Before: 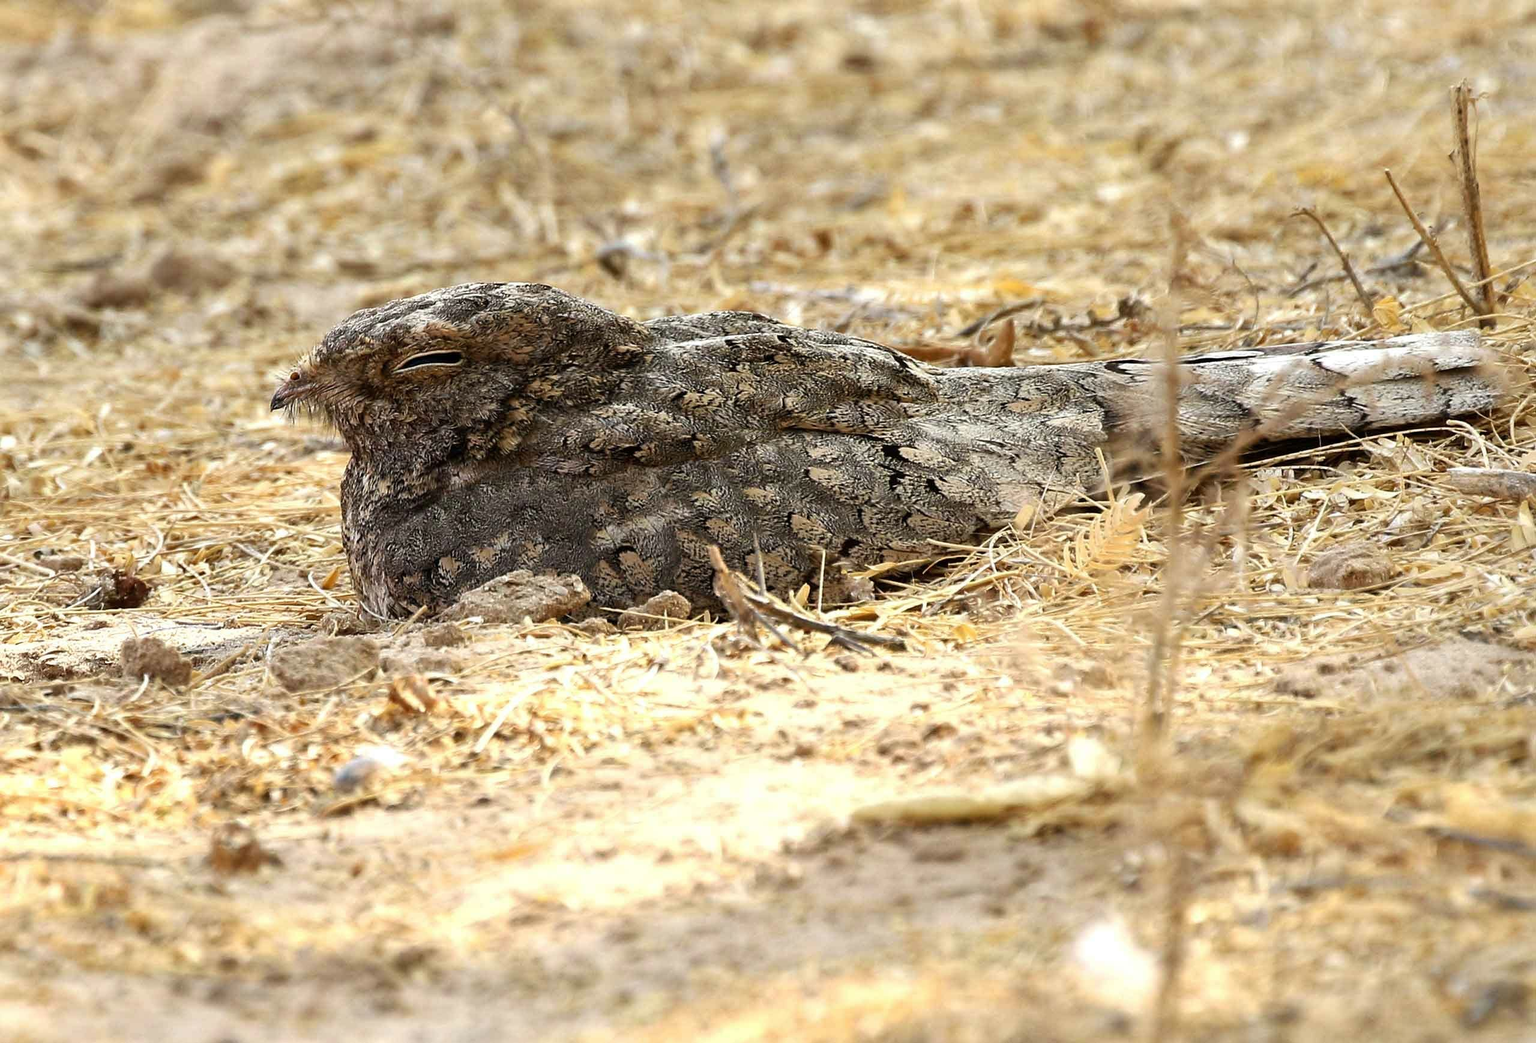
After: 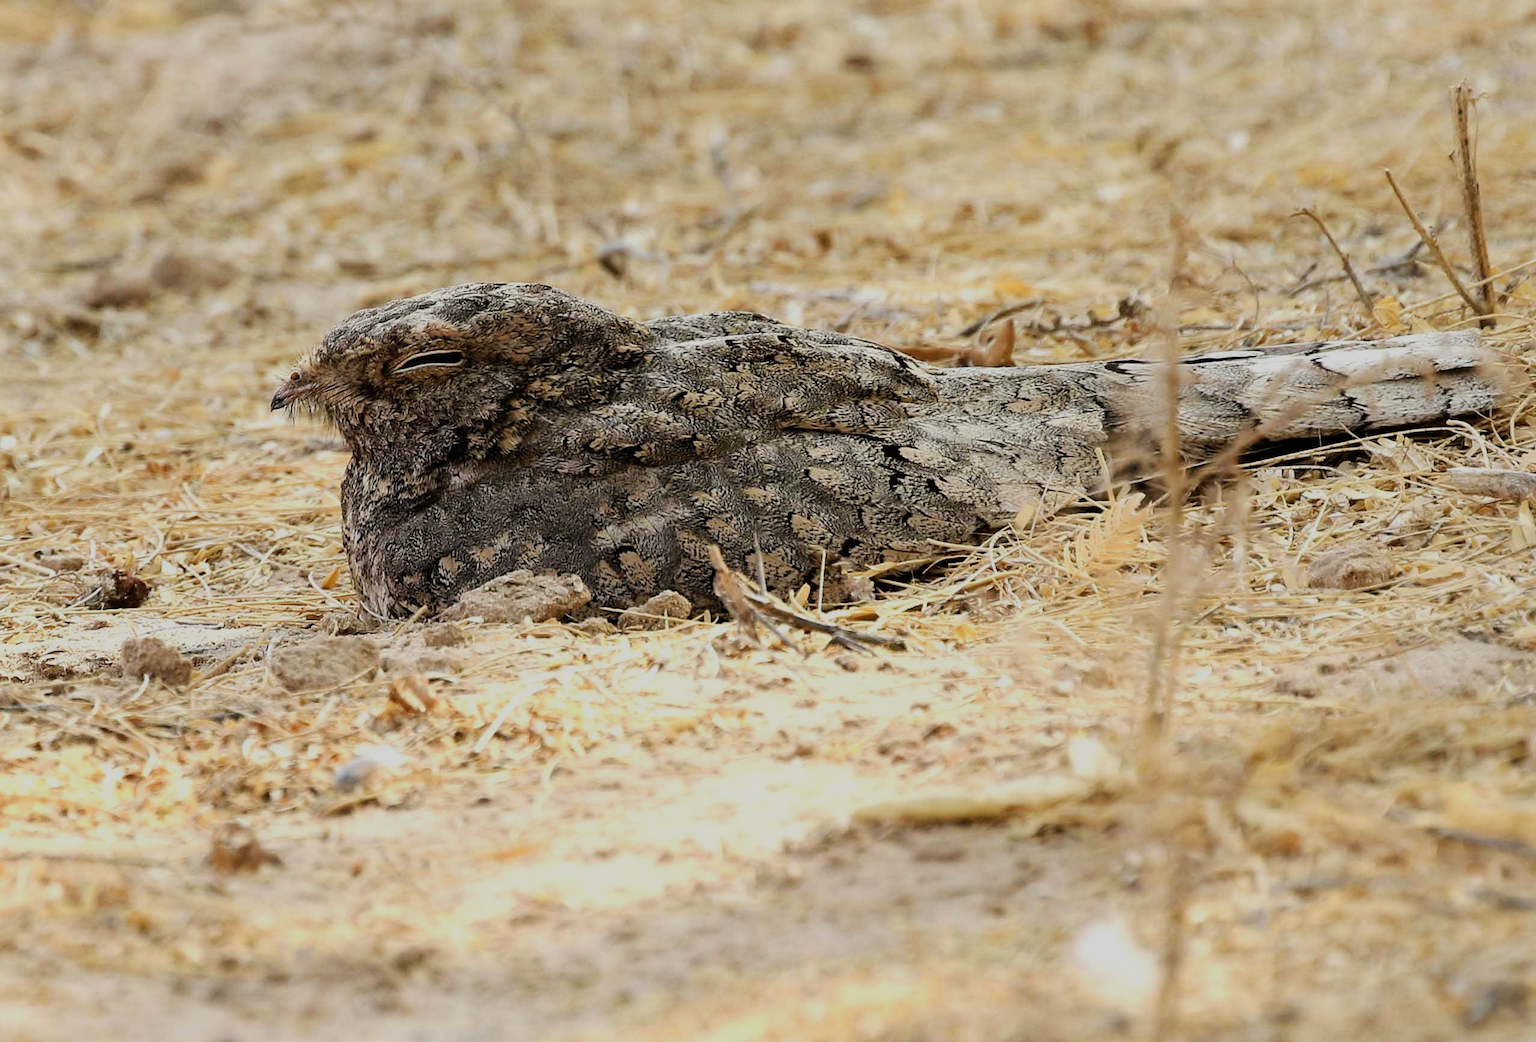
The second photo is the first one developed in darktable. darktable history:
filmic rgb: black relative exposure -7.65 EV, white relative exposure 4.56 EV, hardness 3.61, contrast 0.988
local contrast: mode bilateral grid, contrast 99, coarseness 100, detail 95%, midtone range 0.2
